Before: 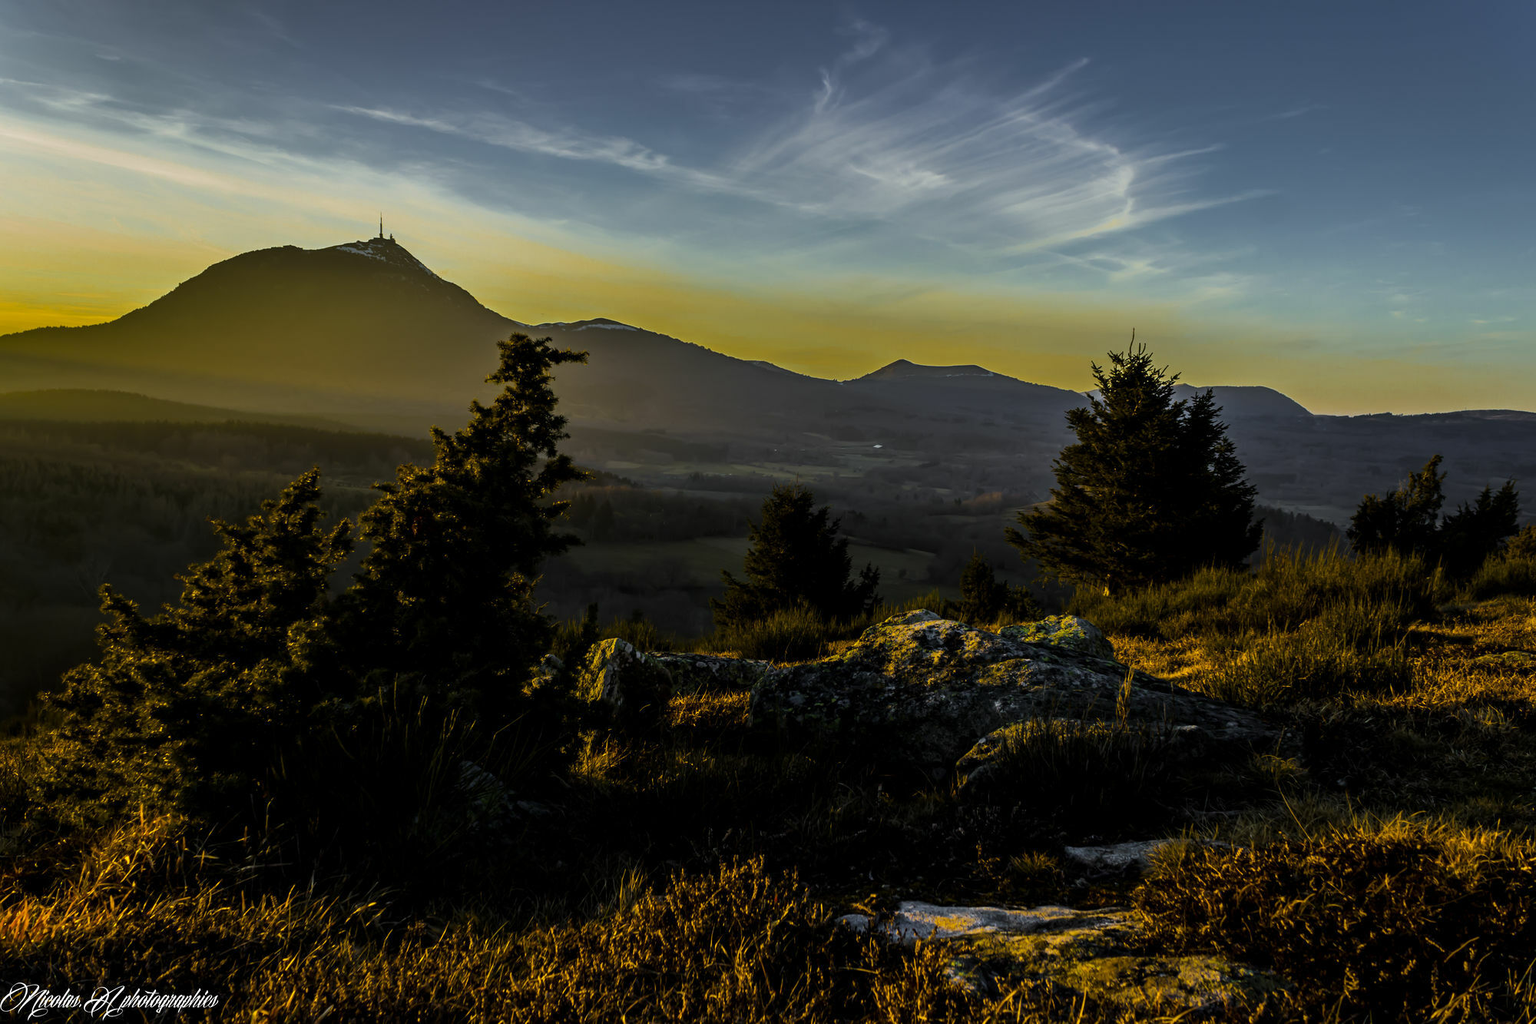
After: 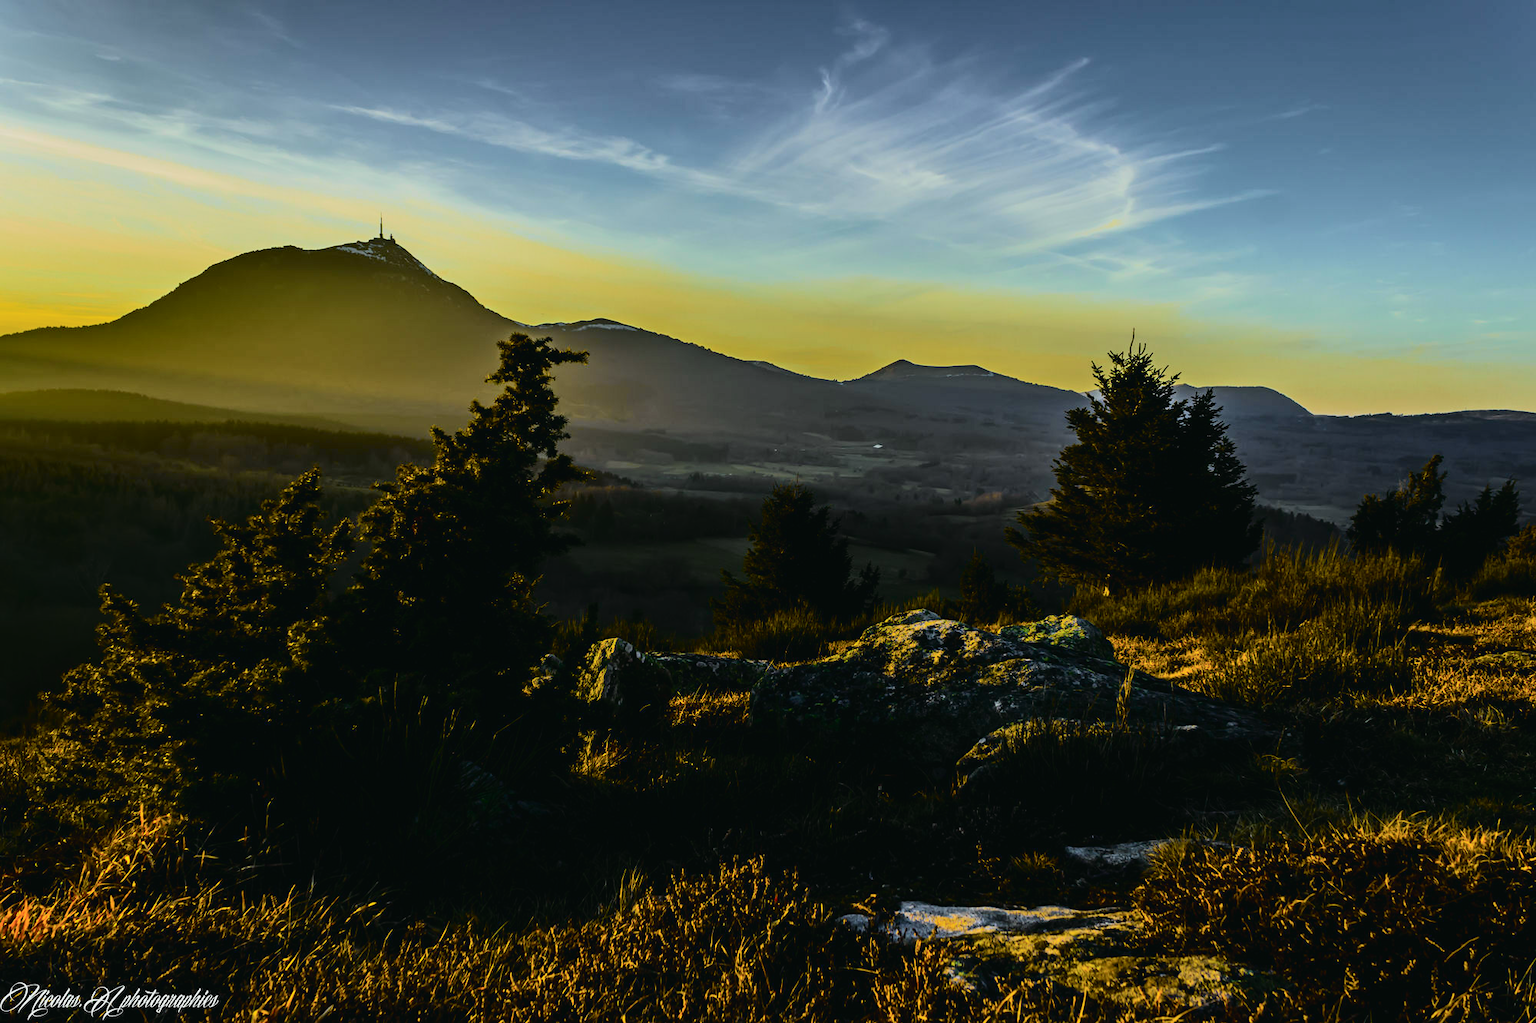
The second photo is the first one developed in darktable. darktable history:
tone curve: curves: ch0 [(0, 0.022) (0.114, 0.083) (0.281, 0.315) (0.447, 0.557) (0.588, 0.711) (0.786, 0.839) (0.999, 0.949)]; ch1 [(0, 0) (0.389, 0.352) (0.458, 0.433) (0.486, 0.474) (0.509, 0.505) (0.535, 0.53) (0.555, 0.557) (0.586, 0.622) (0.677, 0.724) (1, 1)]; ch2 [(0, 0) (0.369, 0.388) (0.449, 0.431) (0.501, 0.5) (0.528, 0.52) (0.561, 0.59) (0.697, 0.721) (1, 1)], color space Lab, independent channels, preserve colors none
